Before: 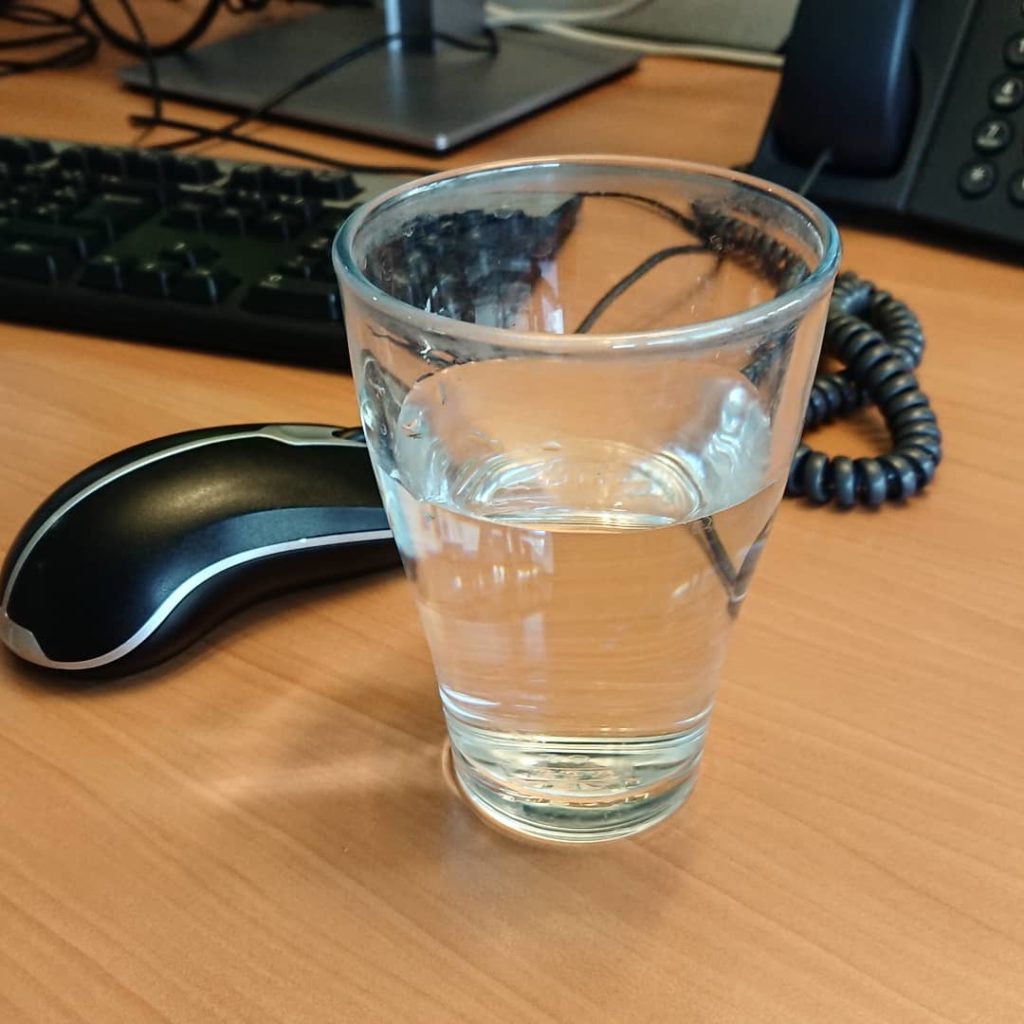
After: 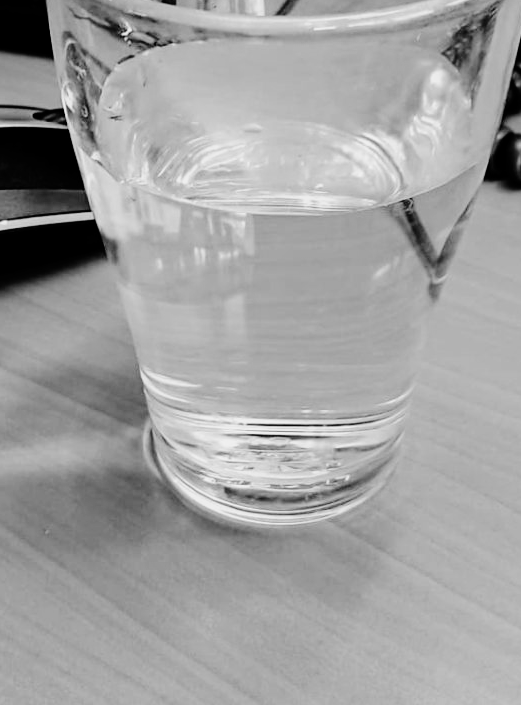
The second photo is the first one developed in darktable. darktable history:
crop and rotate: left 29.237%, top 31.152%, right 19.807%
filmic rgb: black relative exposure -7.75 EV, white relative exposure 4.4 EV, threshold 3 EV, target black luminance 0%, hardness 3.76, latitude 50.51%, contrast 1.074, highlights saturation mix 10%, shadows ↔ highlights balance -0.22%, color science v4 (2020), enable highlight reconstruction true
exposure: exposure -0.151 EV, compensate highlight preservation false
tone curve: curves: ch0 [(0, 0) (0.003, 0.003) (0.011, 0.005) (0.025, 0.008) (0.044, 0.012) (0.069, 0.02) (0.1, 0.031) (0.136, 0.047) (0.177, 0.088) (0.224, 0.141) (0.277, 0.222) (0.335, 0.32) (0.399, 0.422) (0.468, 0.523) (0.543, 0.621) (0.623, 0.715) (0.709, 0.796) (0.801, 0.88) (0.898, 0.962) (1, 1)], preserve colors none
monochrome: on, module defaults
